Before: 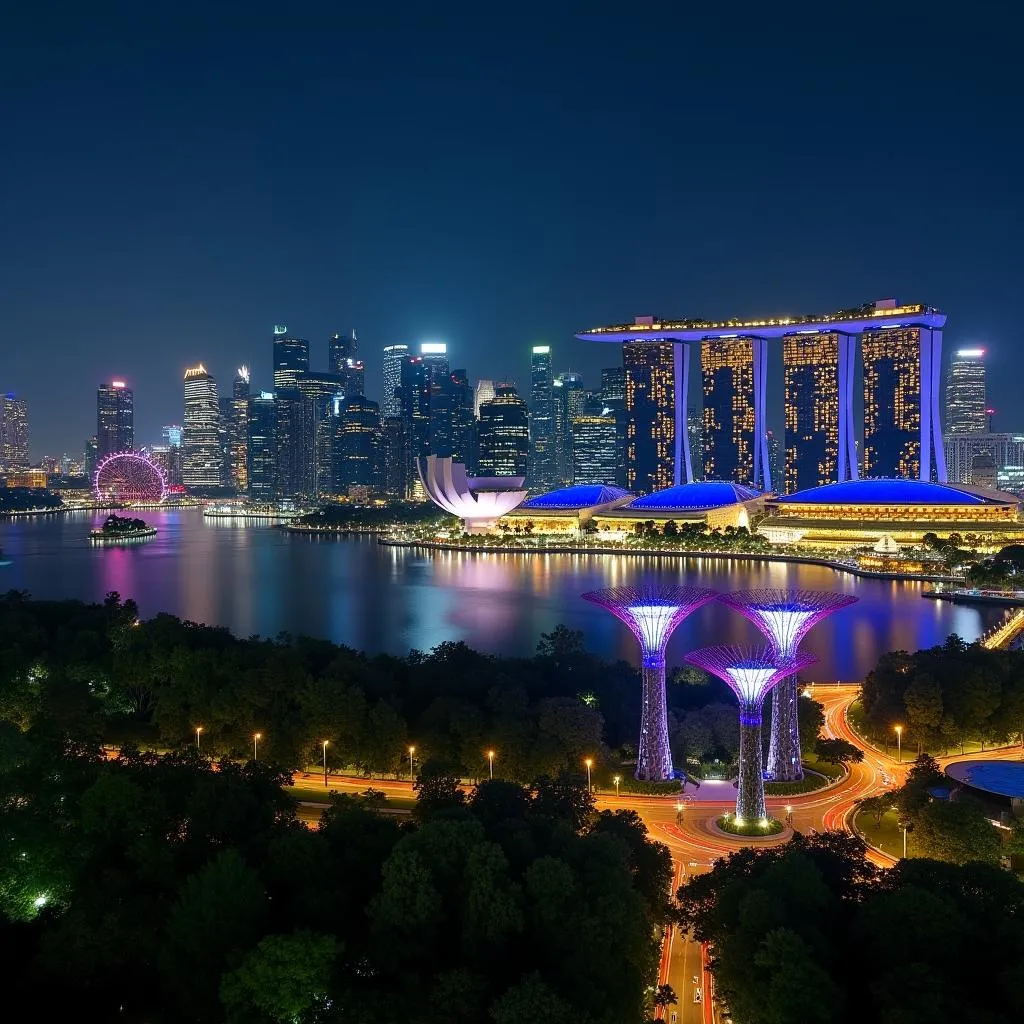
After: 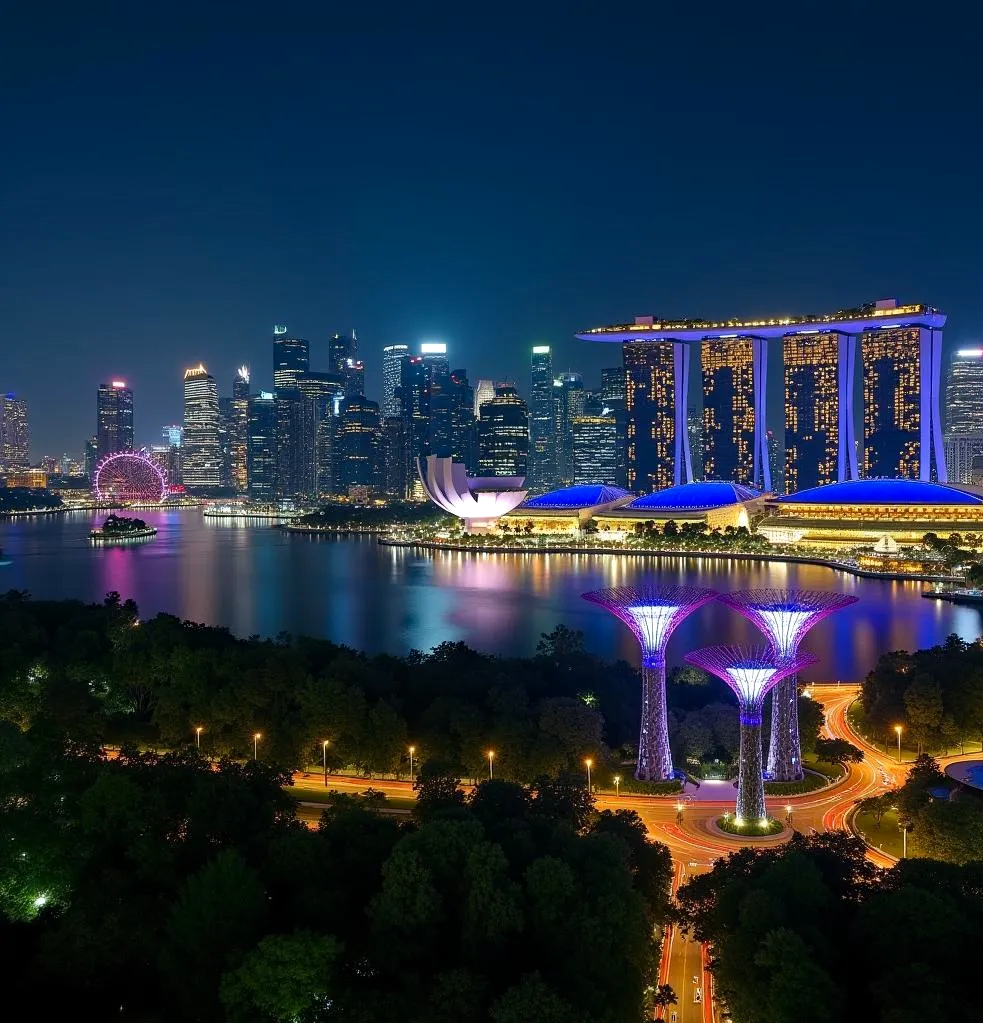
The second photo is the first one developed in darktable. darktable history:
haze removal: compatibility mode true, adaptive false
crop: right 3.95%, bottom 0.027%
